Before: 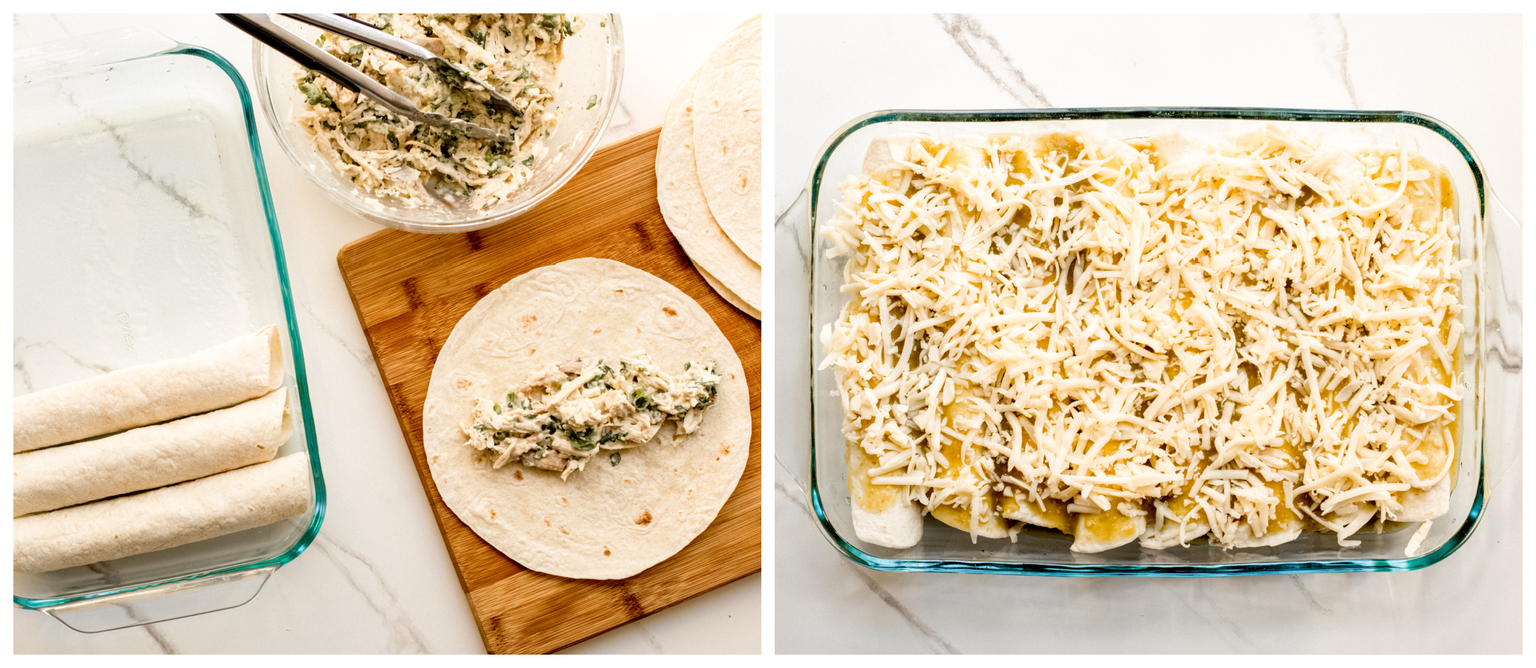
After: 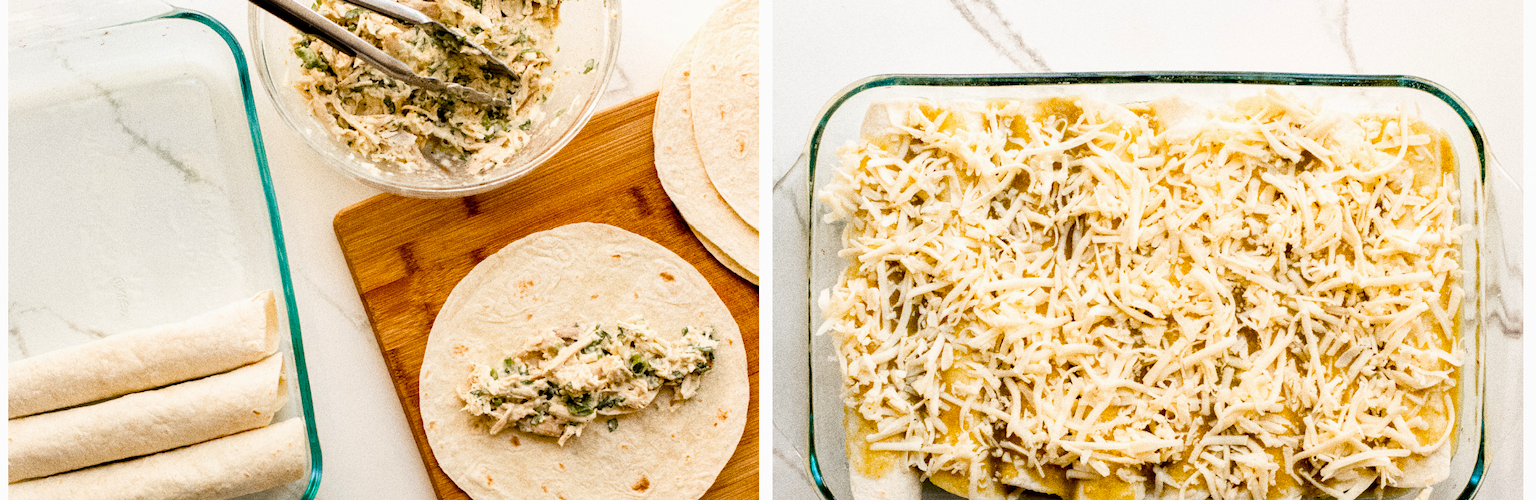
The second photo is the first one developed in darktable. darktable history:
crop: left 0.387%, top 5.469%, bottom 19.809%
grain: coarseness 10.62 ISO, strength 55.56%
color balance rgb: linear chroma grading › shadows -8%, linear chroma grading › global chroma 10%, perceptual saturation grading › global saturation 2%, perceptual saturation grading › highlights -2%, perceptual saturation grading › mid-tones 4%, perceptual saturation grading › shadows 8%, perceptual brilliance grading › global brilliance 2%, perceptual brilliance grading › highlights -4%, global vibrance 16%, saturation formula JzAzBz (2021)
